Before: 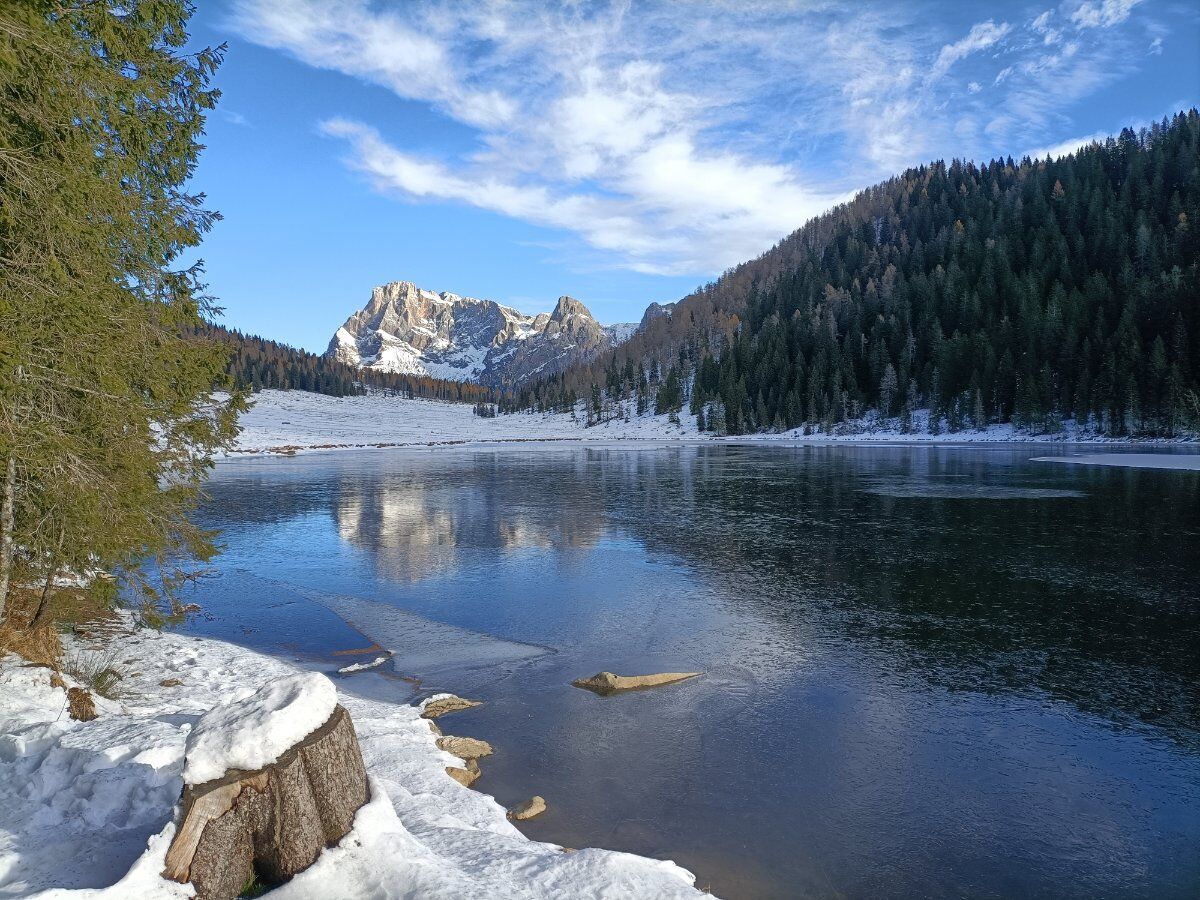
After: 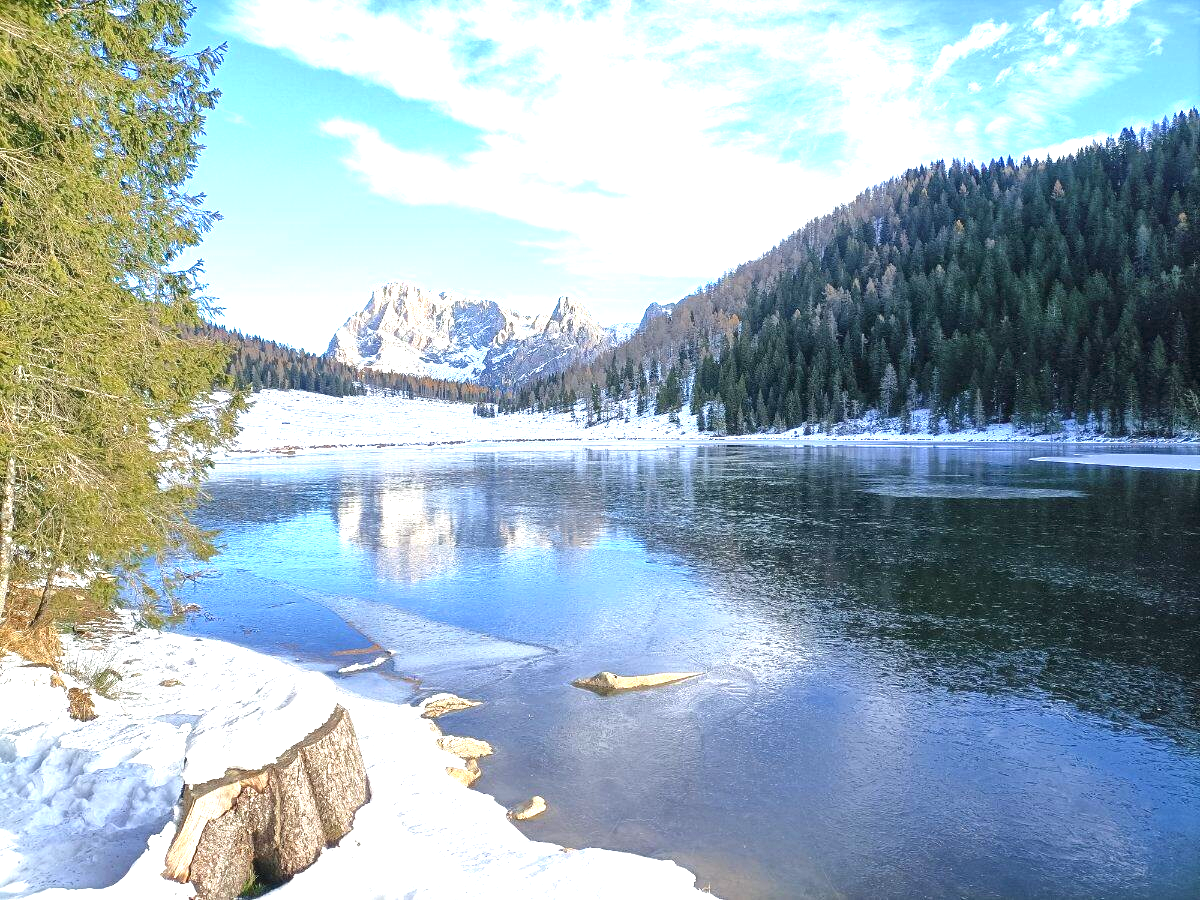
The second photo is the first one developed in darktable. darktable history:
exposure: black level correction 0, exposure 1.663 EV, compensate highlight preservation false
